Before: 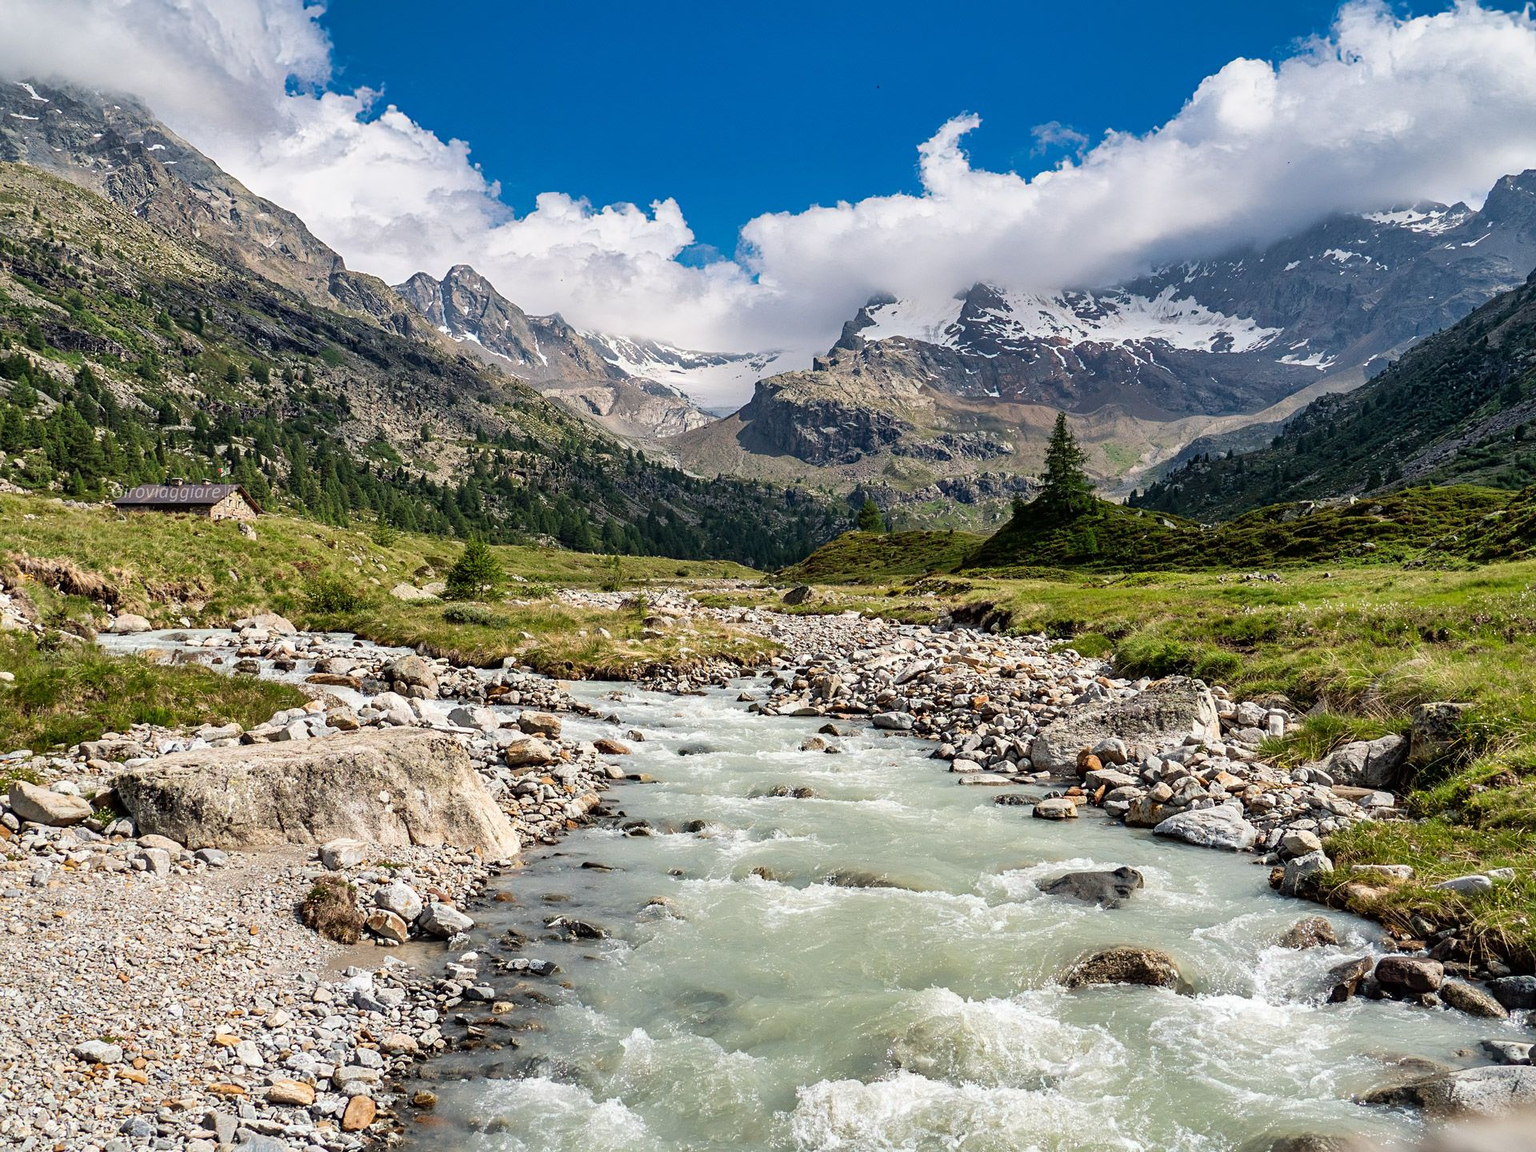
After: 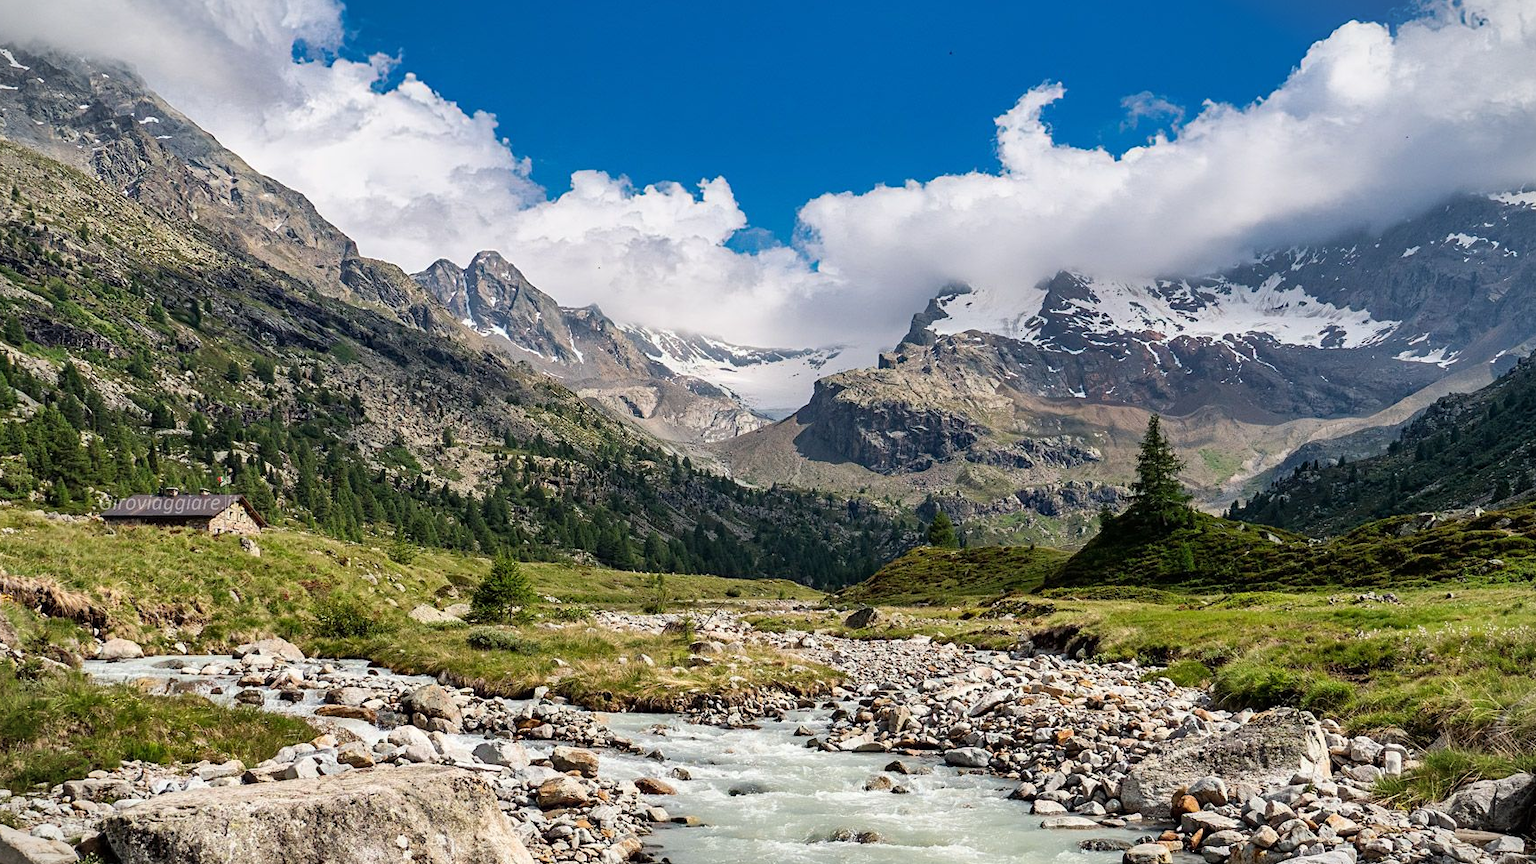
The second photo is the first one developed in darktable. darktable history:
crop: left 1.509%, top 3.452%, right 7.696%, bottom 28.452%
vignetting: fall-off start 100%, brightness -0.282, width/height ratio 1.31
